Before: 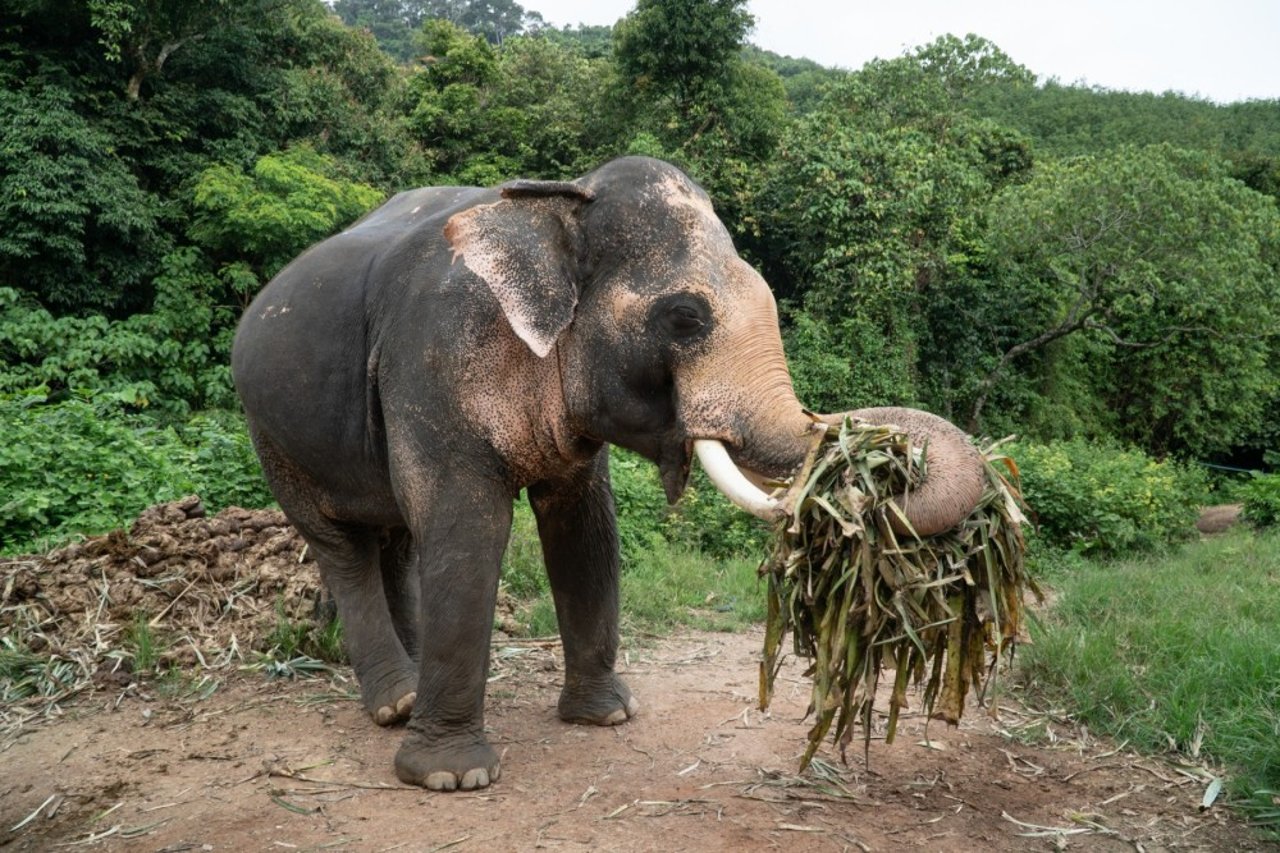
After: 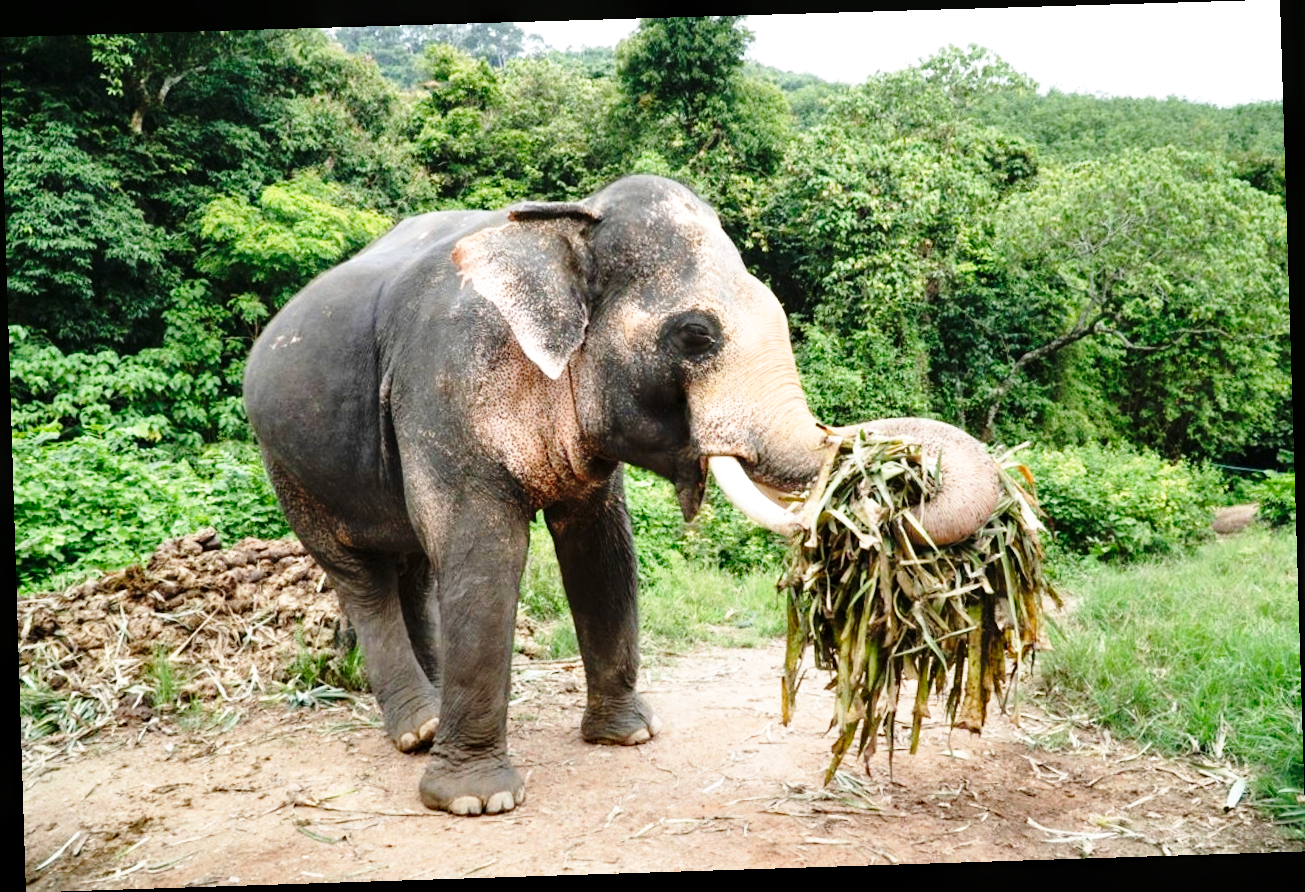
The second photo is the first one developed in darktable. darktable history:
base curve: curves: ch0 [(0, 0) (0.028, 0.03) (0.105, 0.232) (0.387, 0.748) (0.754, 0.968) (1, 1)], fusion 1, exposure shift 0.576, preserve colors none
rotate and perspective: rotation -1.77°, lens shift (horizontal) 0.004, automatic cropping off
